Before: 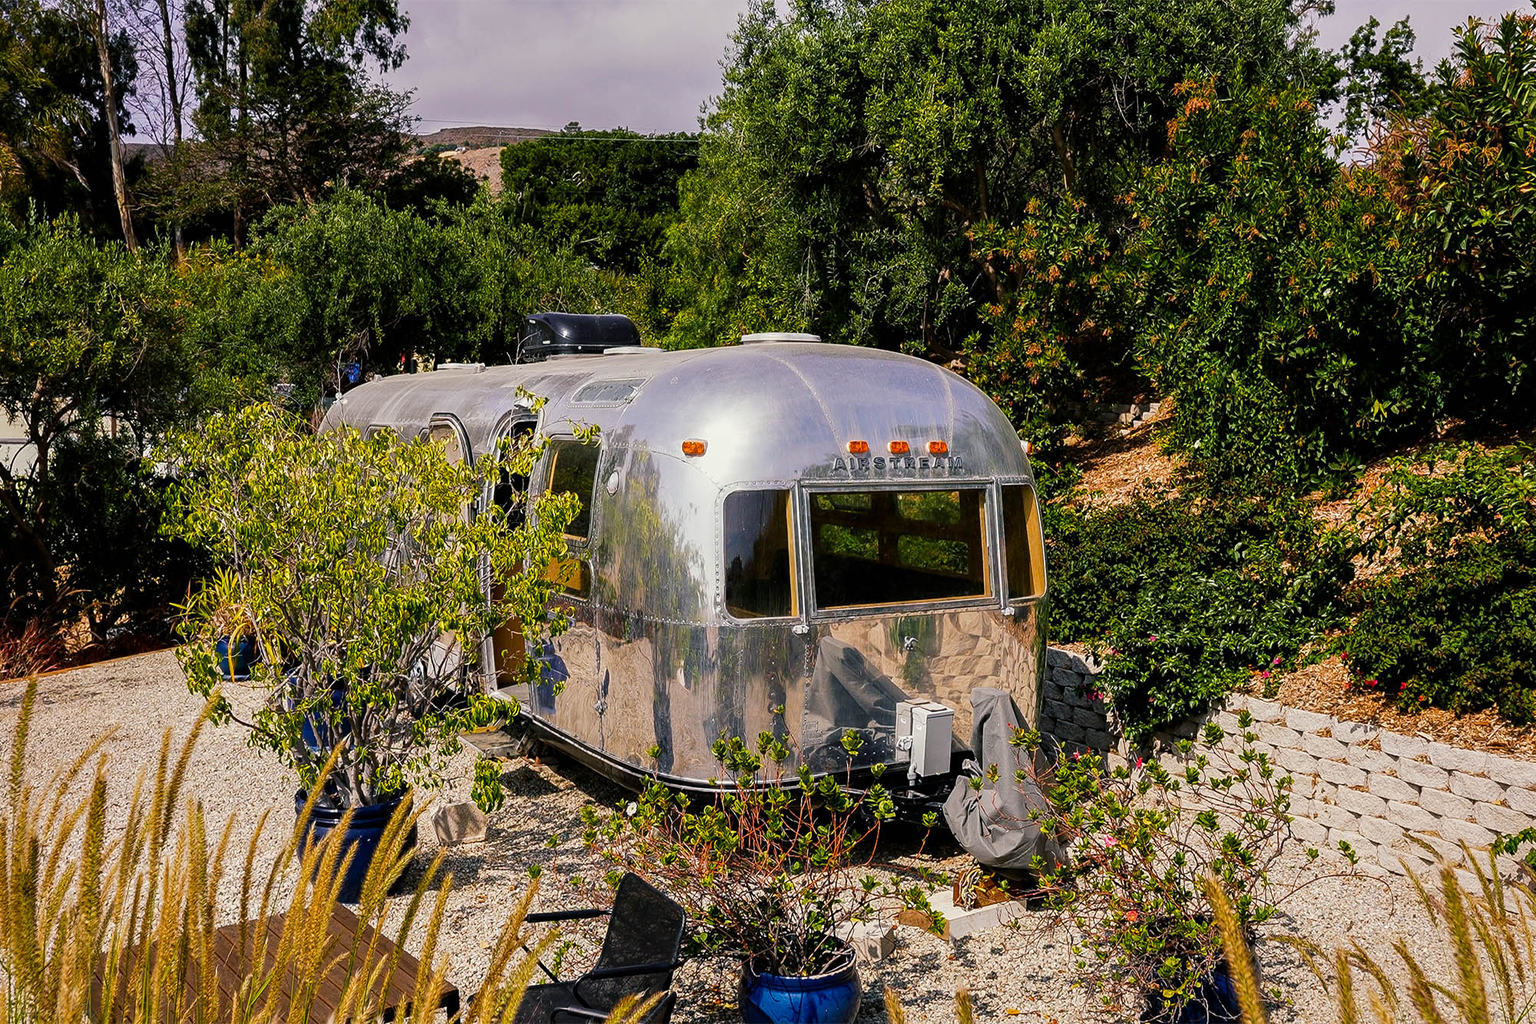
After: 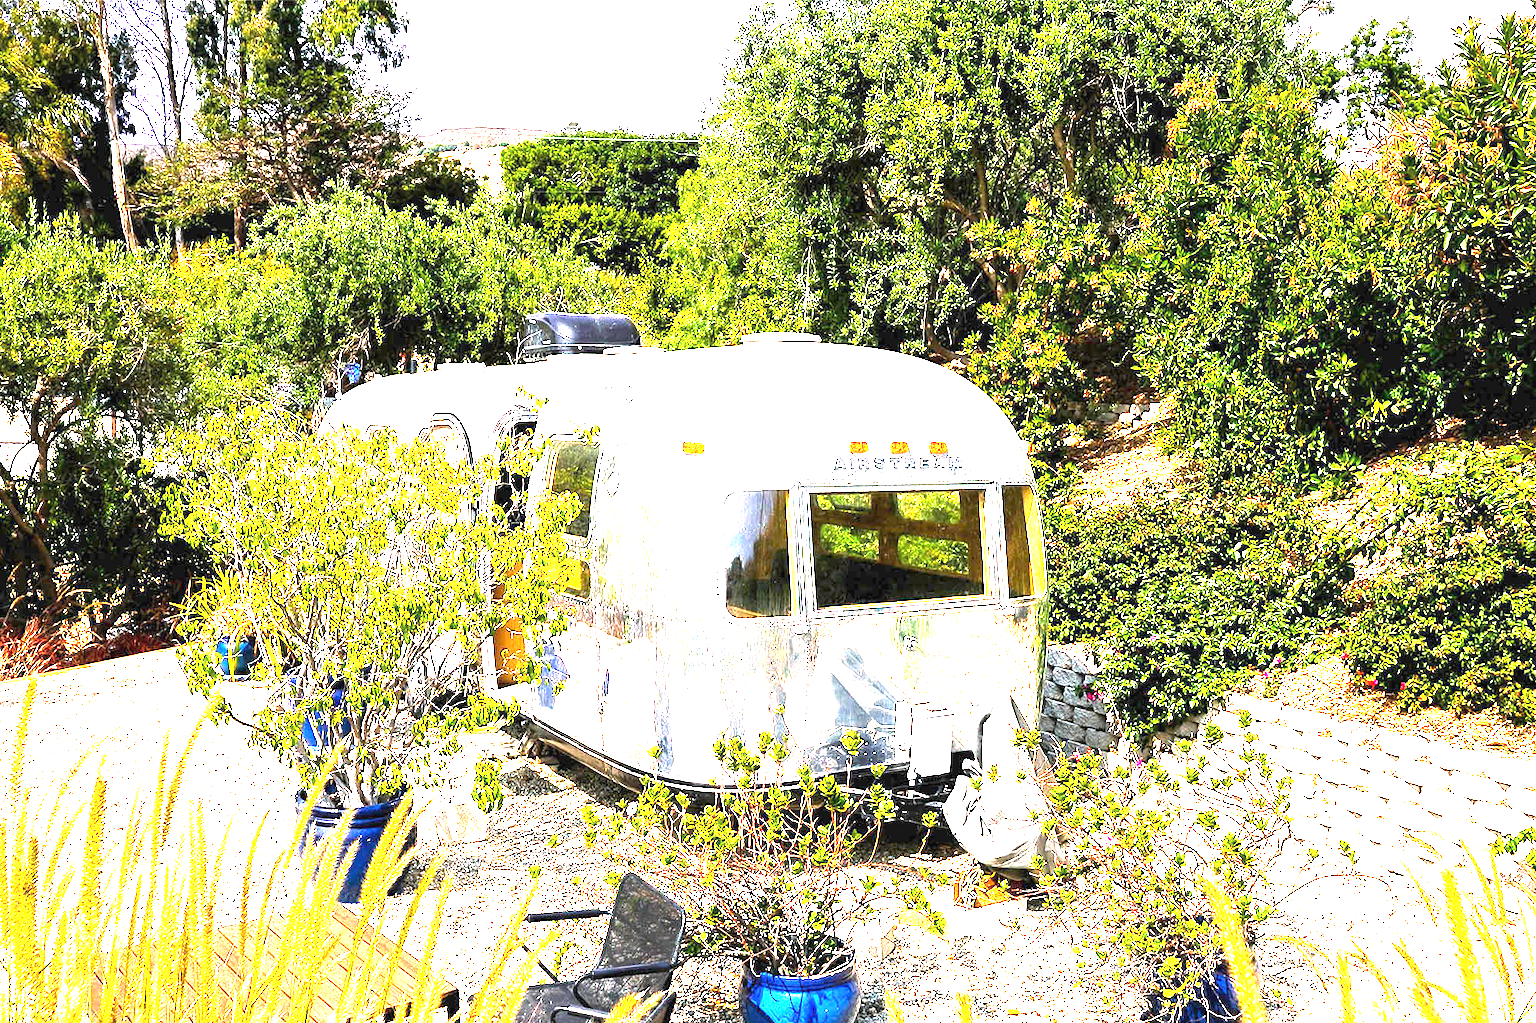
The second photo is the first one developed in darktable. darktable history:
exposure: black level correction 0, exposure 3.936 EV, compensate exposure bias true, compensate highlight preservation false
